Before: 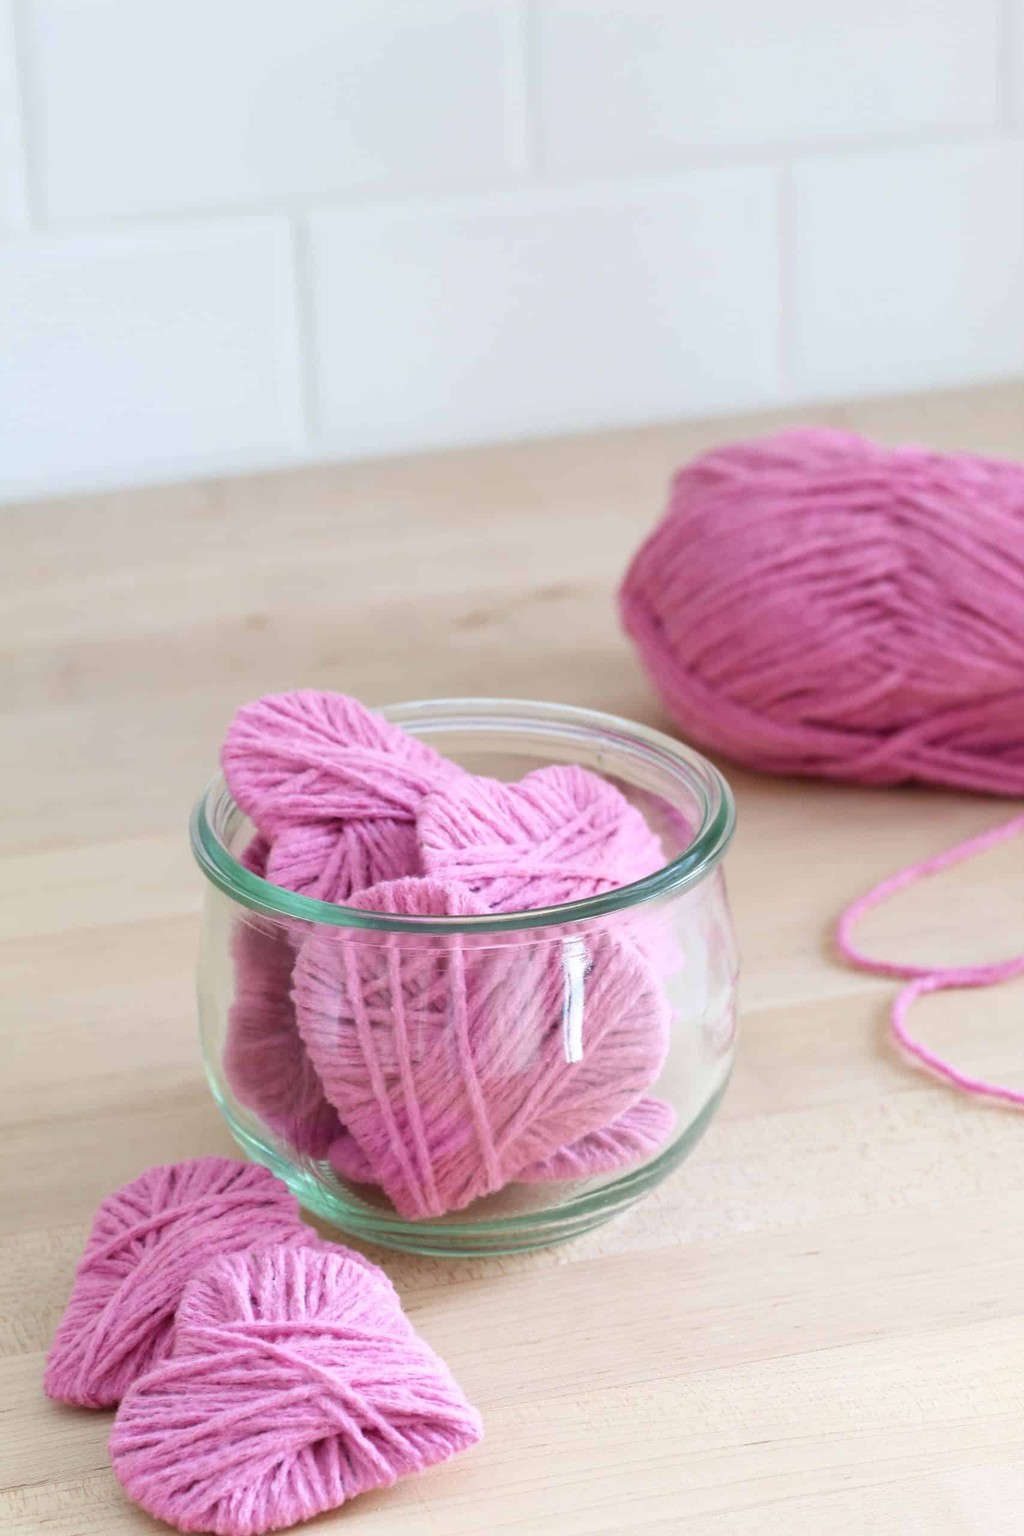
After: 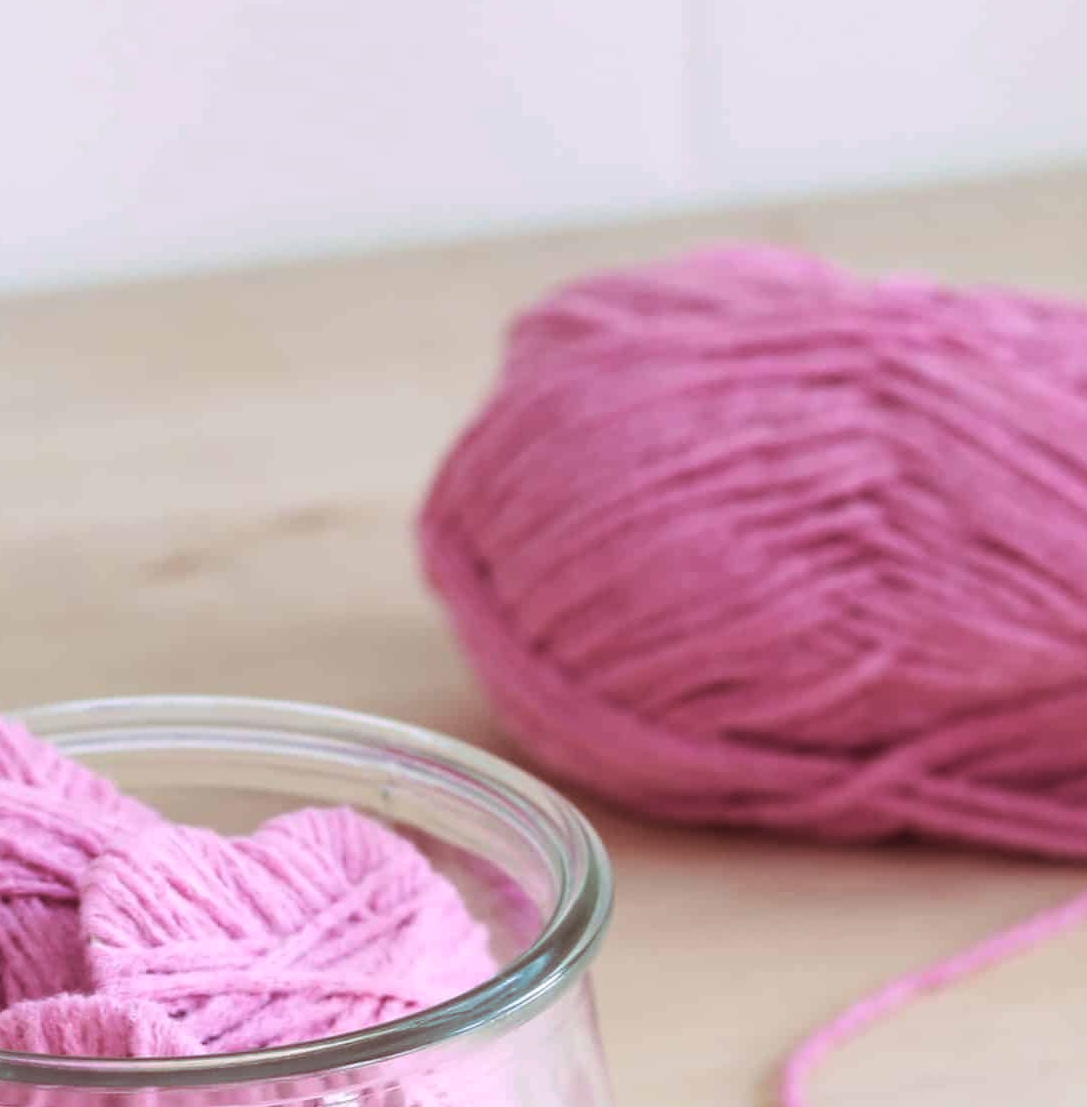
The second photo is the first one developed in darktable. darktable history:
split-toning: highlights › hue 298.8°, highlights › saturation 0.73, compress 41.76%
crop: left 36.005%, top 18.293%, right 0.31%, bottom 38.444%
